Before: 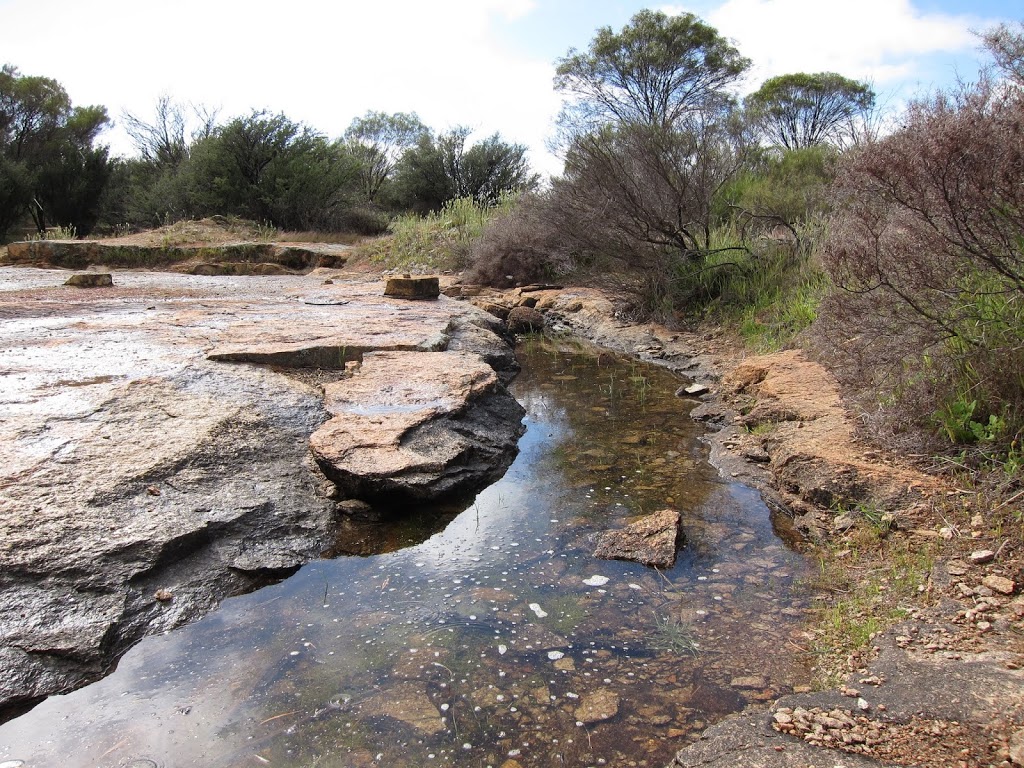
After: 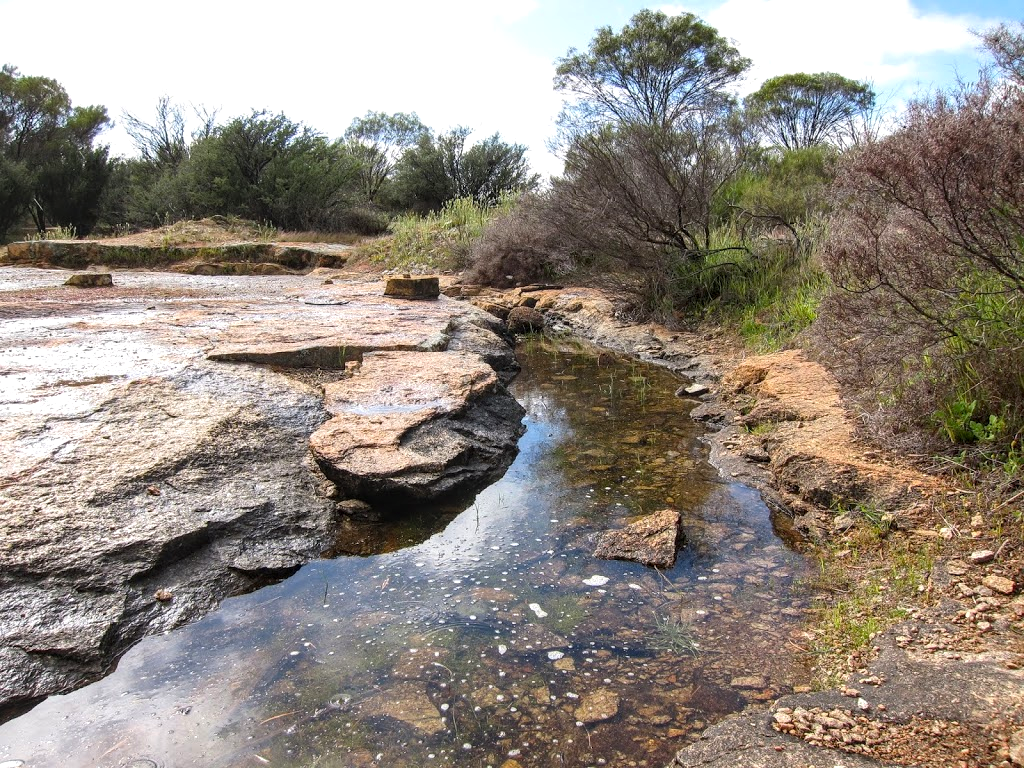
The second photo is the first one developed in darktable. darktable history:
color balance rgb: shadows lift › chroma 0.792%, shadows lift › hue 111.51°, highlights gain › luminance 14.851%, perceptual saturation grading › global saturation 19.741%
local contrast: on, module defaults
